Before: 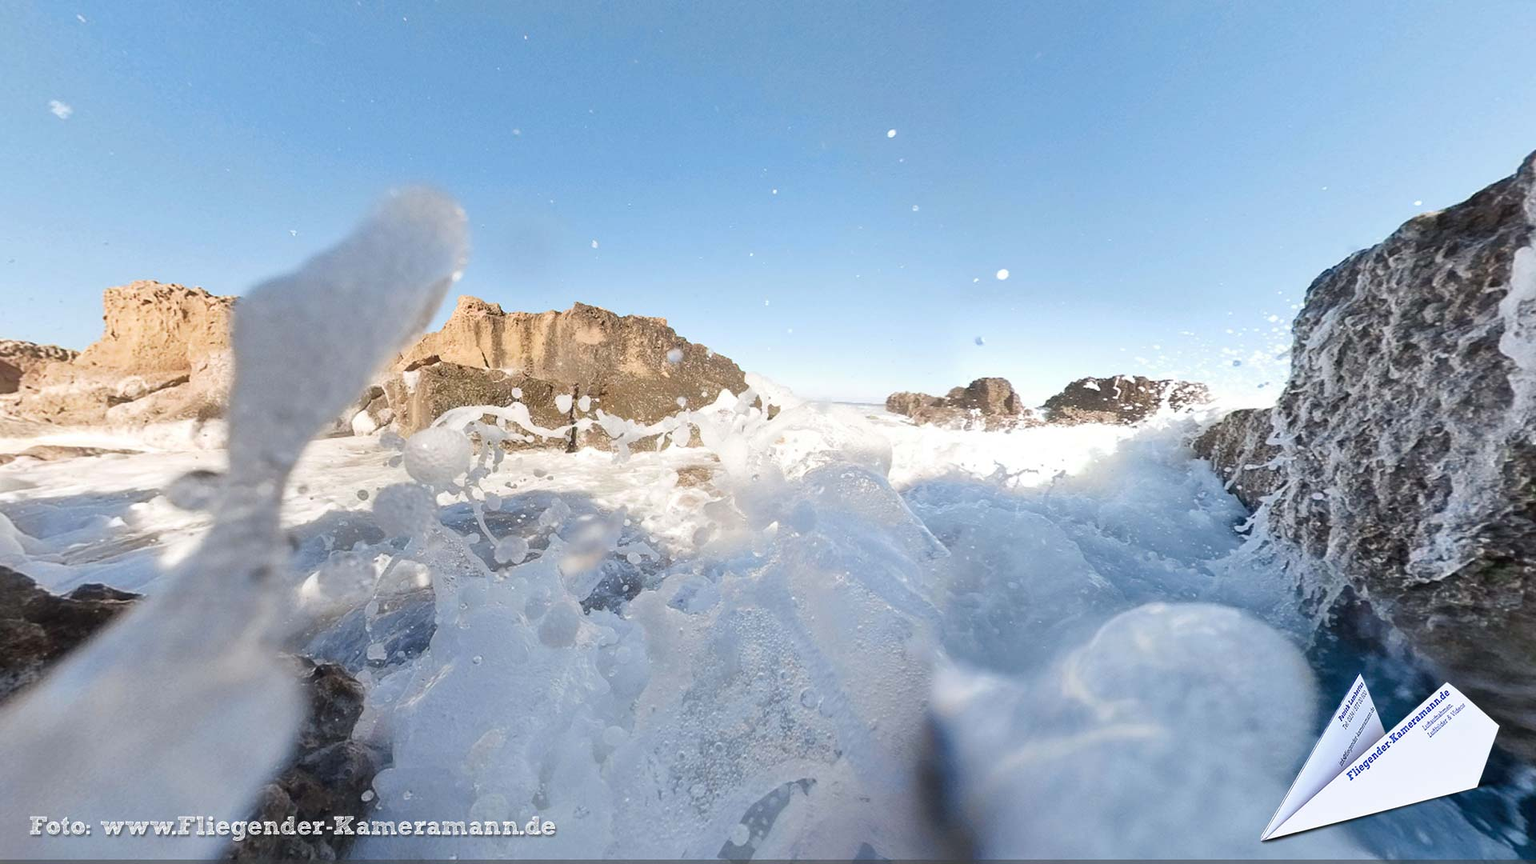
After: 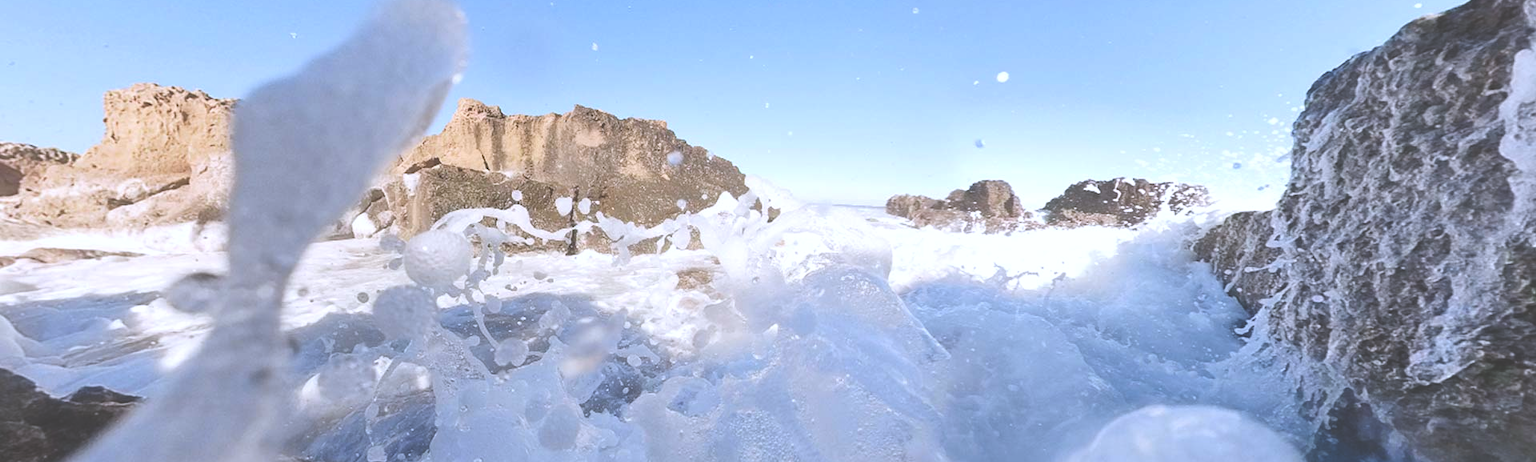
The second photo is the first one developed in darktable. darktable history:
rgb curve: mode RGB, independent channels
exposure: black level correction -0.041, exposure 0.064 EV, compensate highlight preservation false
crop and rotate: top 23.043%, bottom 23.437%
white balance: red 0.967, blue 1.119, emerald 0.756
